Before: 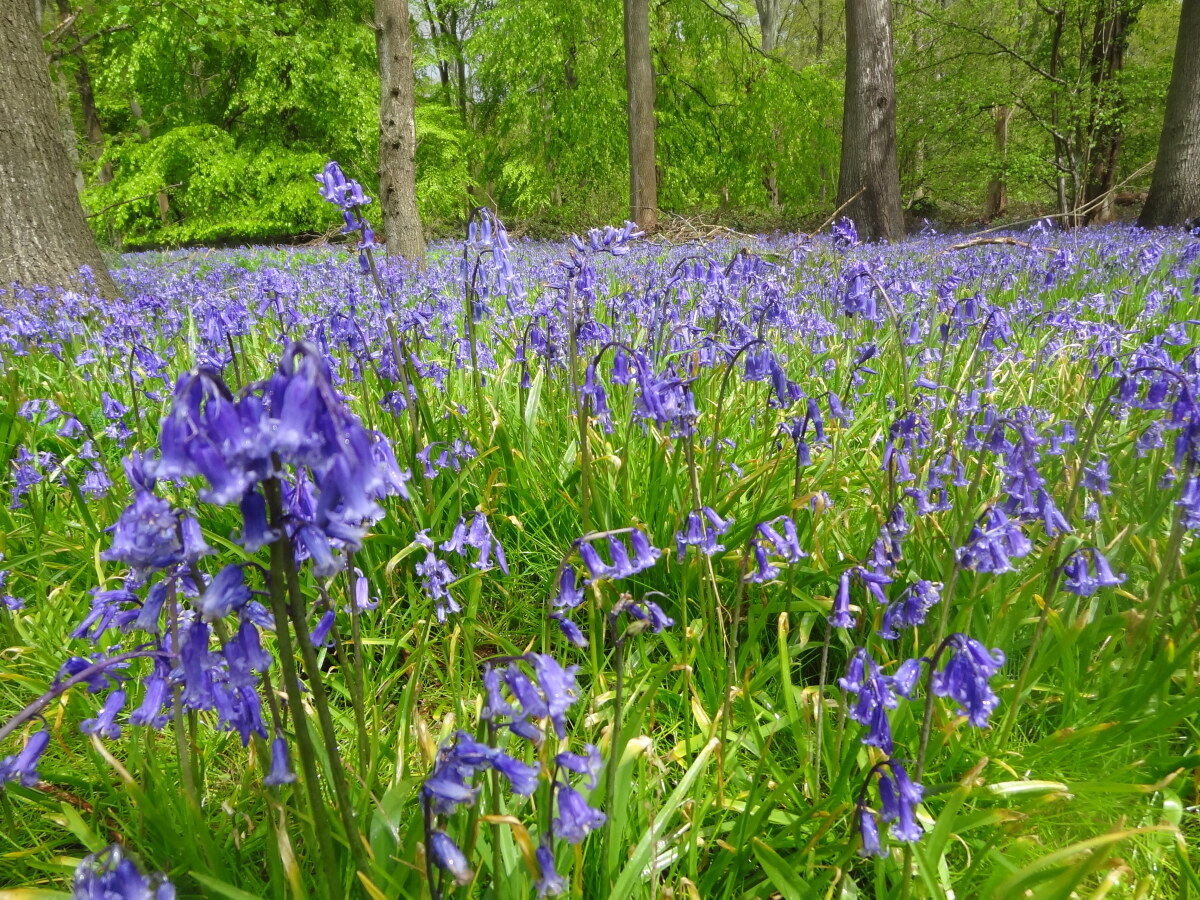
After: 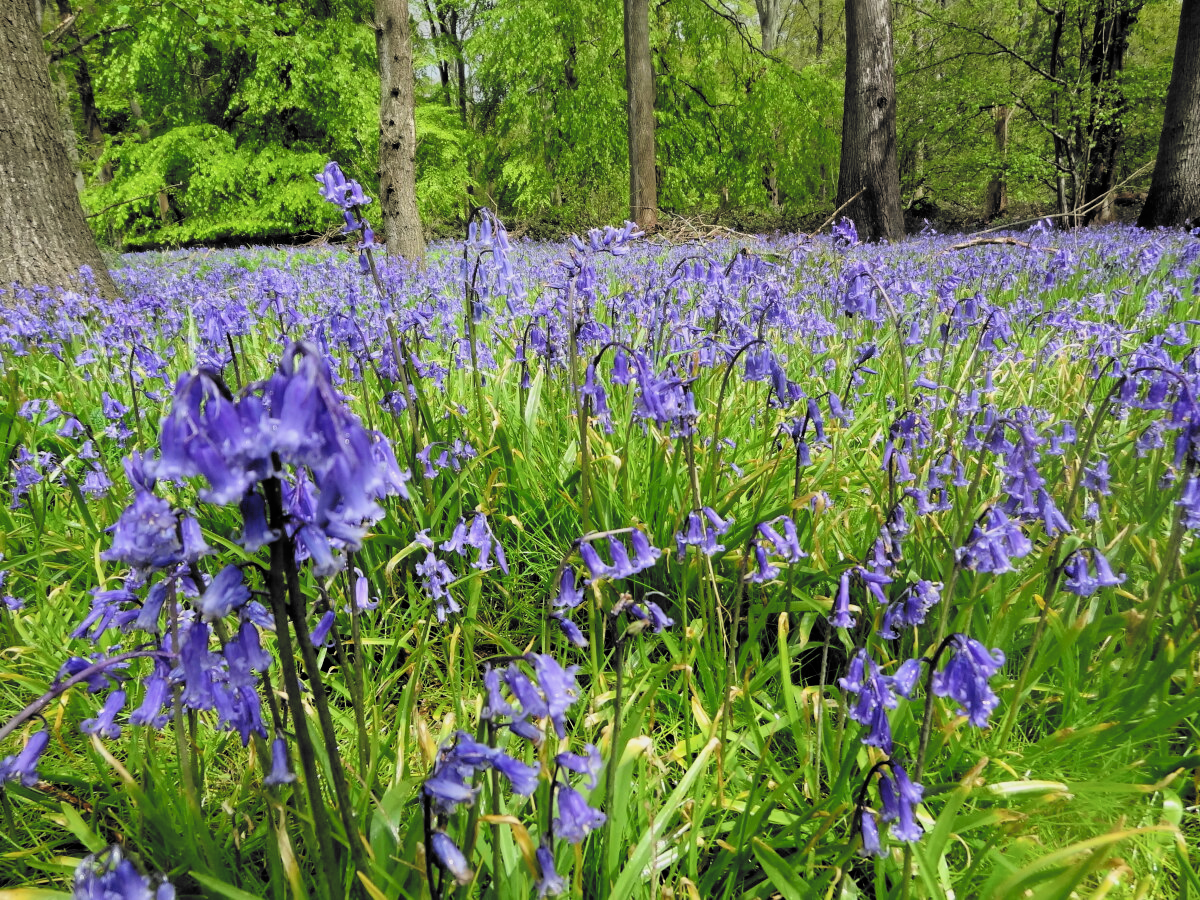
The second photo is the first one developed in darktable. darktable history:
filmic rgb: black relative exposure -5.15 EV, white relative exposure 3.54 EV, threshold 3.02 EV, hardness 3.18, contrast 1.386, highlights saturation mix -49.72%, color science v6 (2022), enable highlight reconstruction true
